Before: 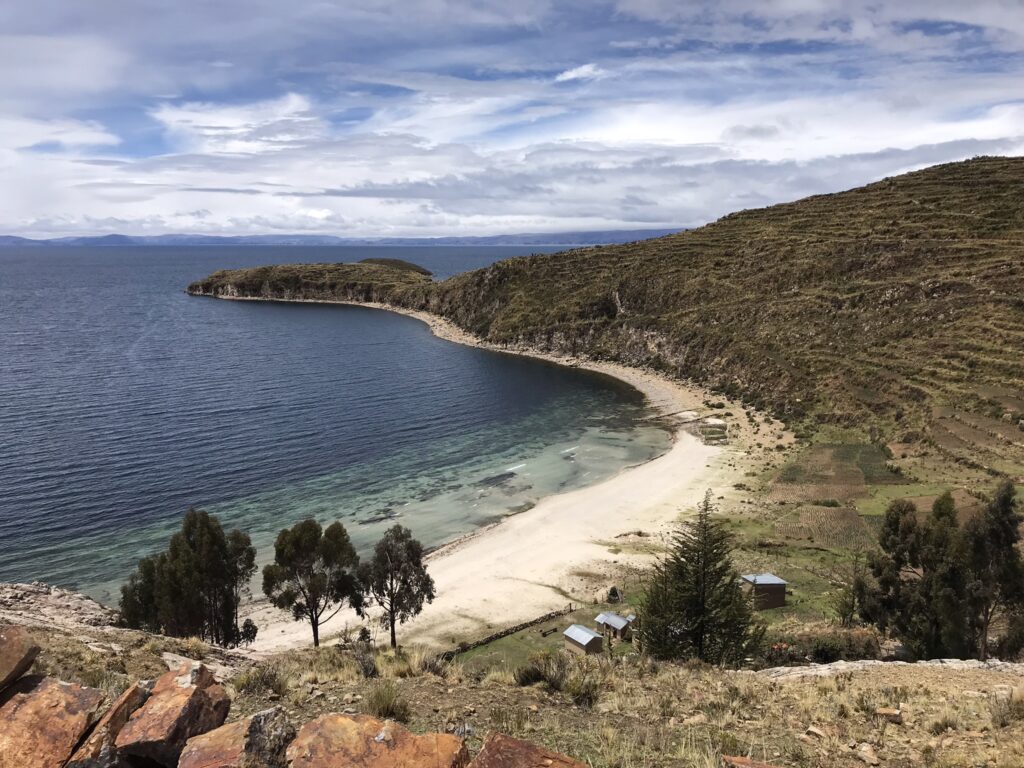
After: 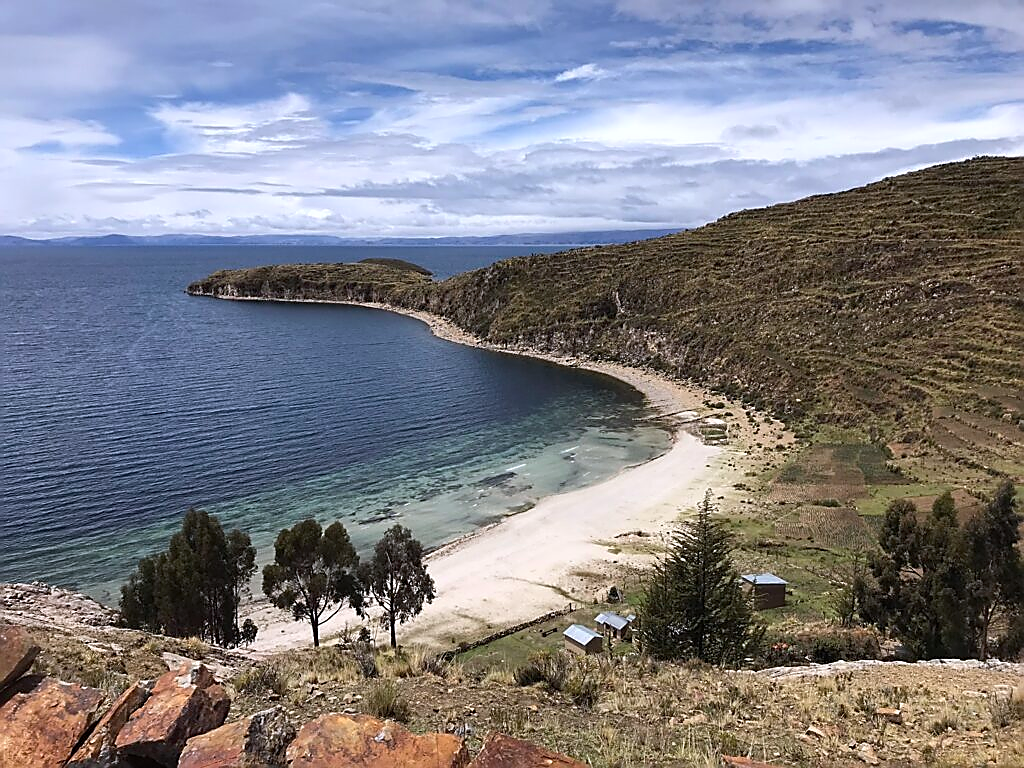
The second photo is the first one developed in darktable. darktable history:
white balance: red 0.984, blue 1.059
sharpen: radius 1.4, amount 1.25, threshold 0.7
